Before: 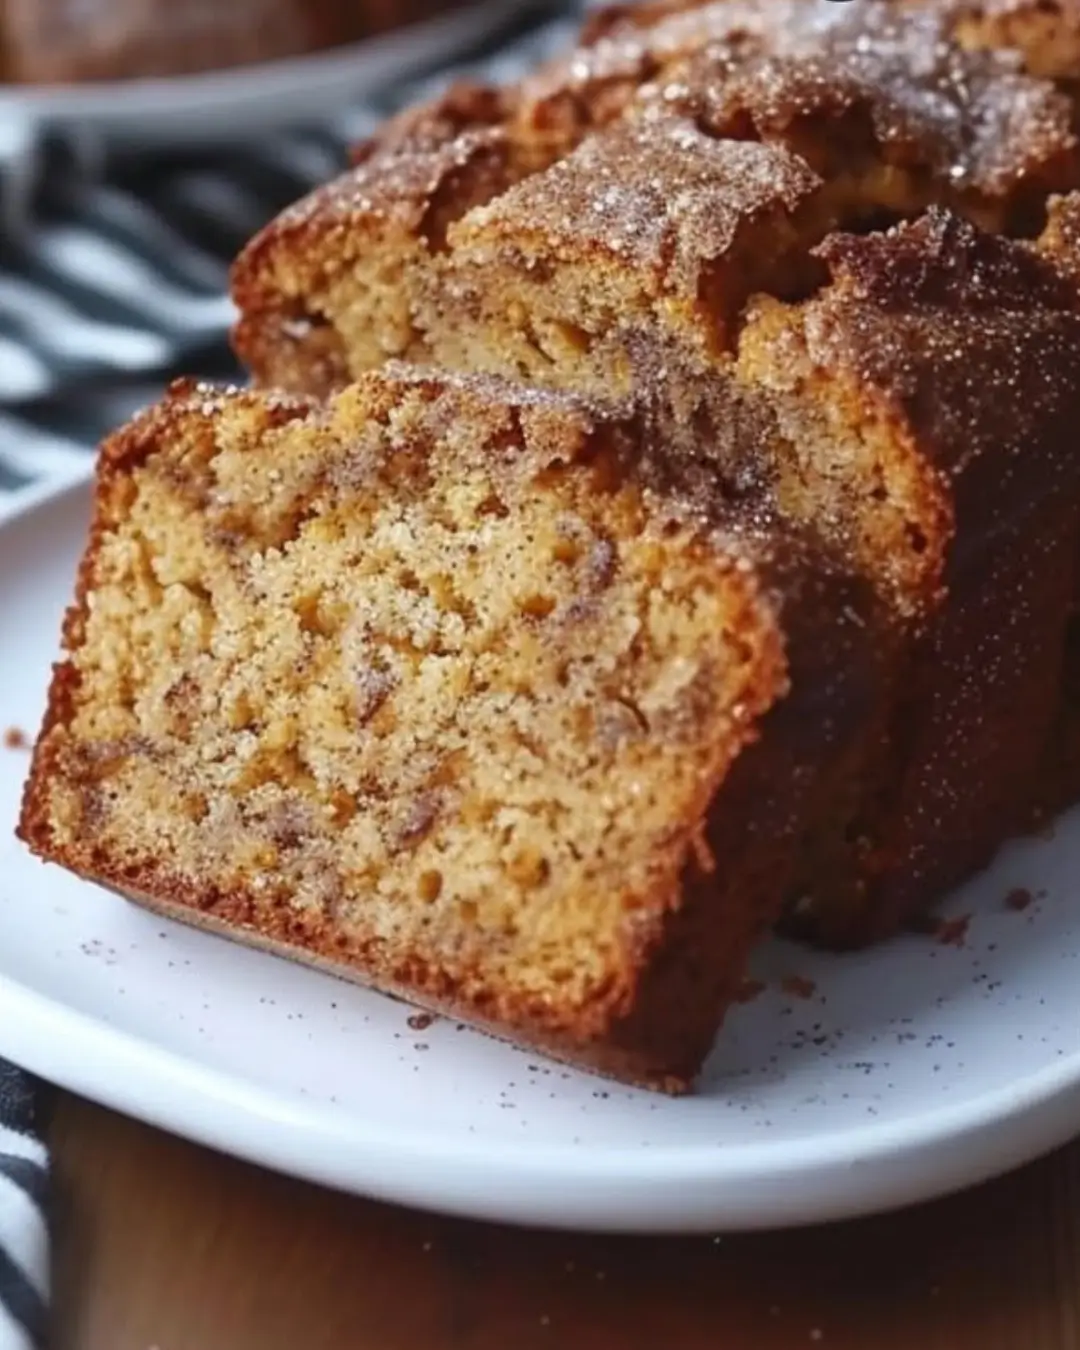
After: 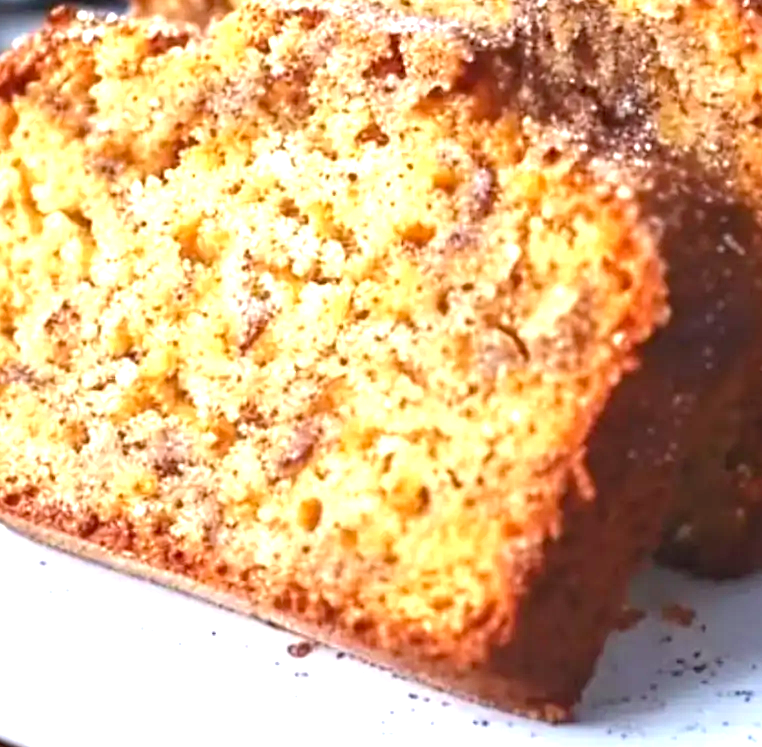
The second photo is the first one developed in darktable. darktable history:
haze removal: compatibility mode true, adaptive false
exposure: black level correction 0, exposure 1.55 EV, compensate exposure bias true, compensate highlight preservation false
white balance: emerald 1
crop: left 11.123%, top 27.61%, right 18.3%, bottom 17.034%
